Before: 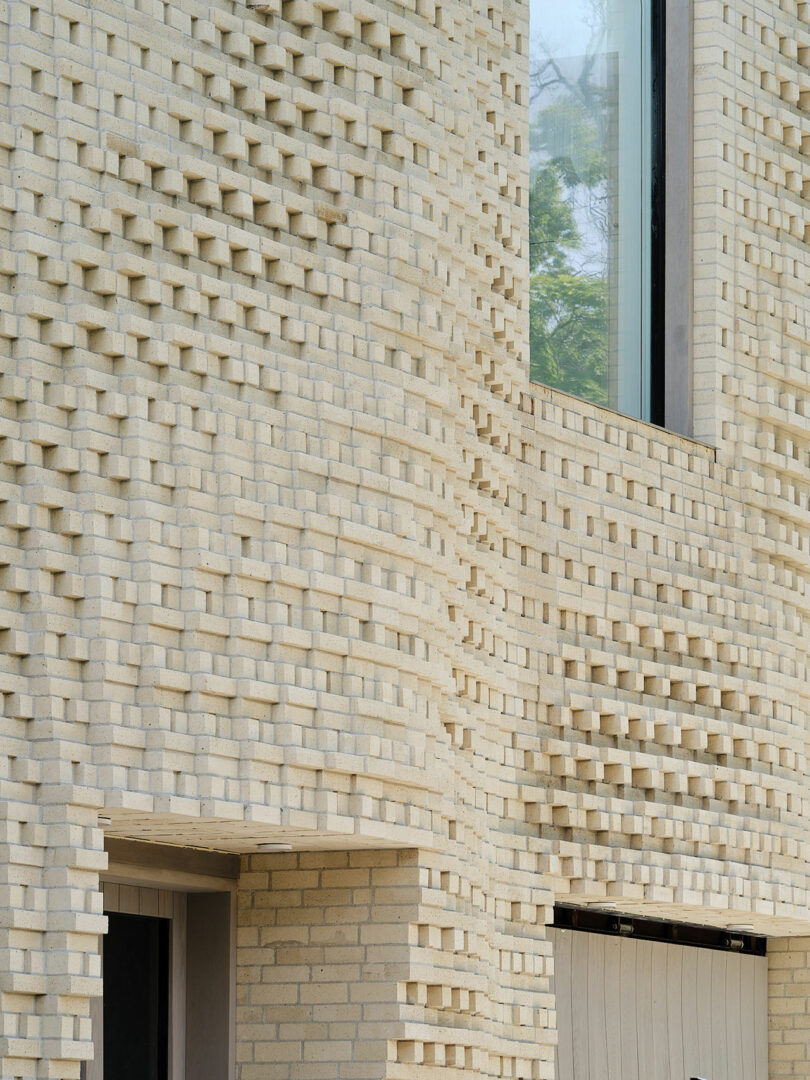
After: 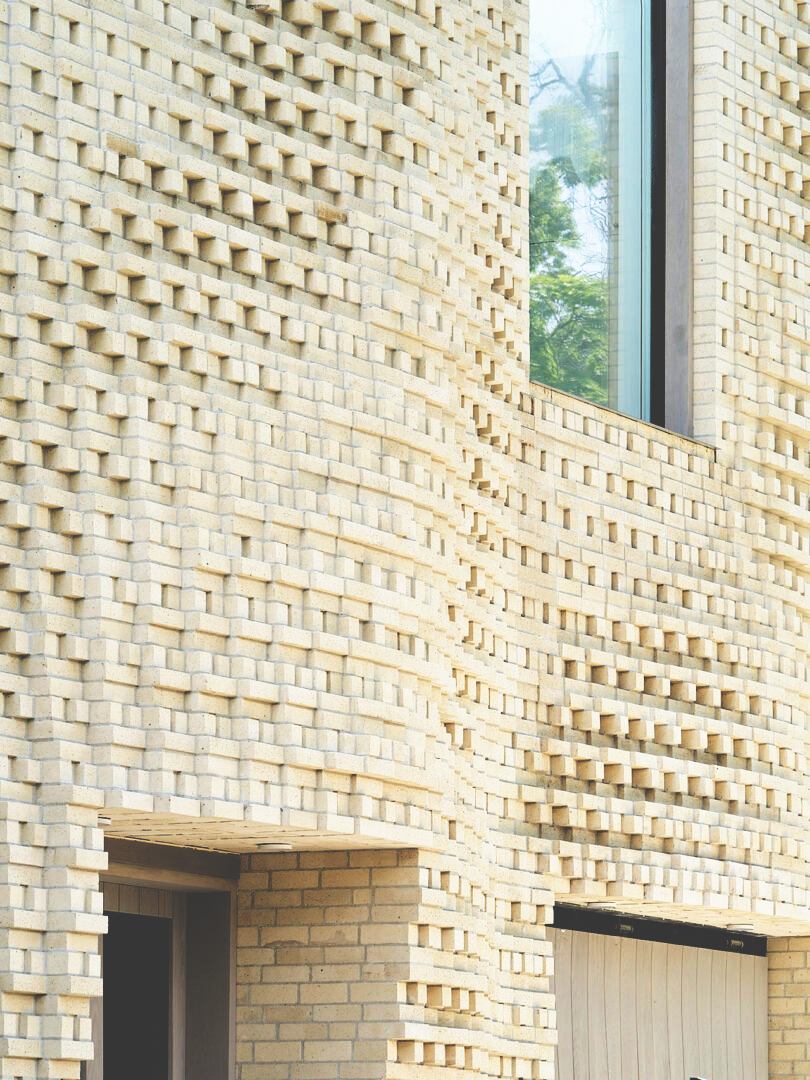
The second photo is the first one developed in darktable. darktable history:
base curve: curves: ch0 [(0, 0.036) (0.007, 0.037) (0.604, 0.887) (1, 1)], exposure shift 0.01, preserve colors none
